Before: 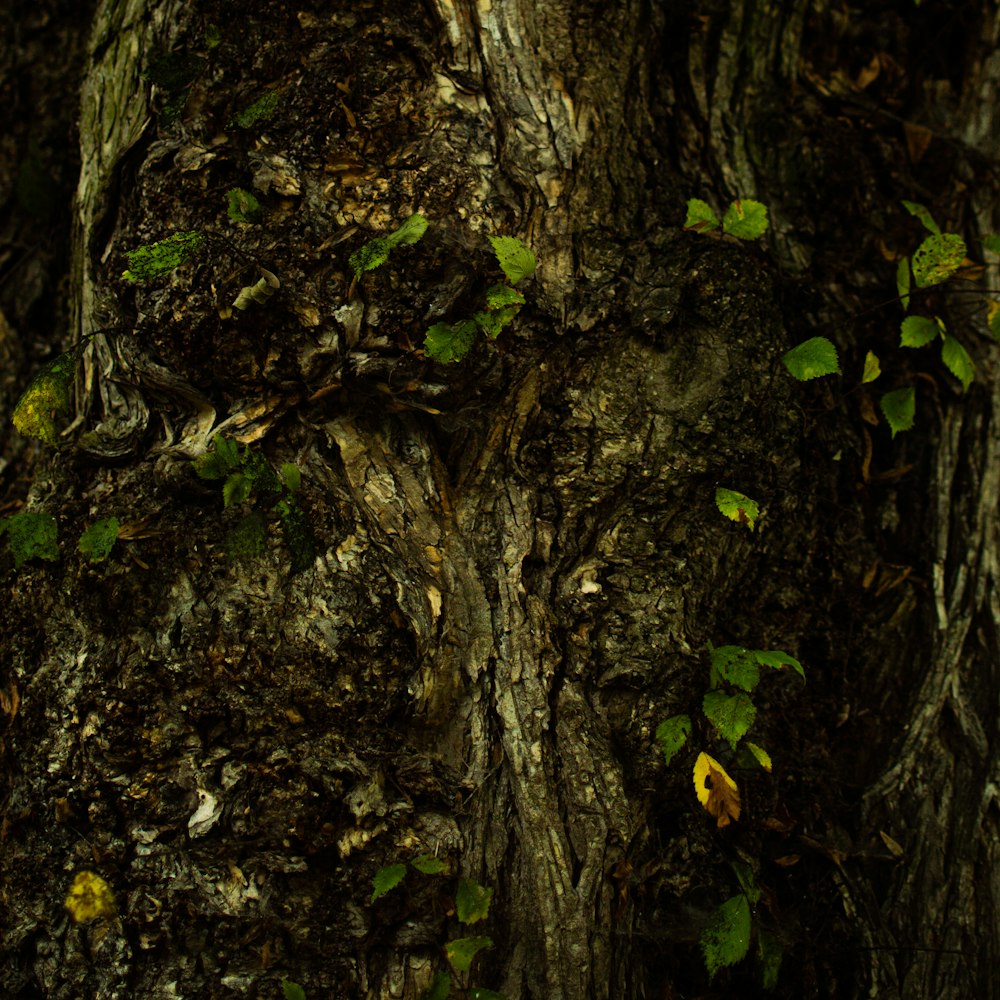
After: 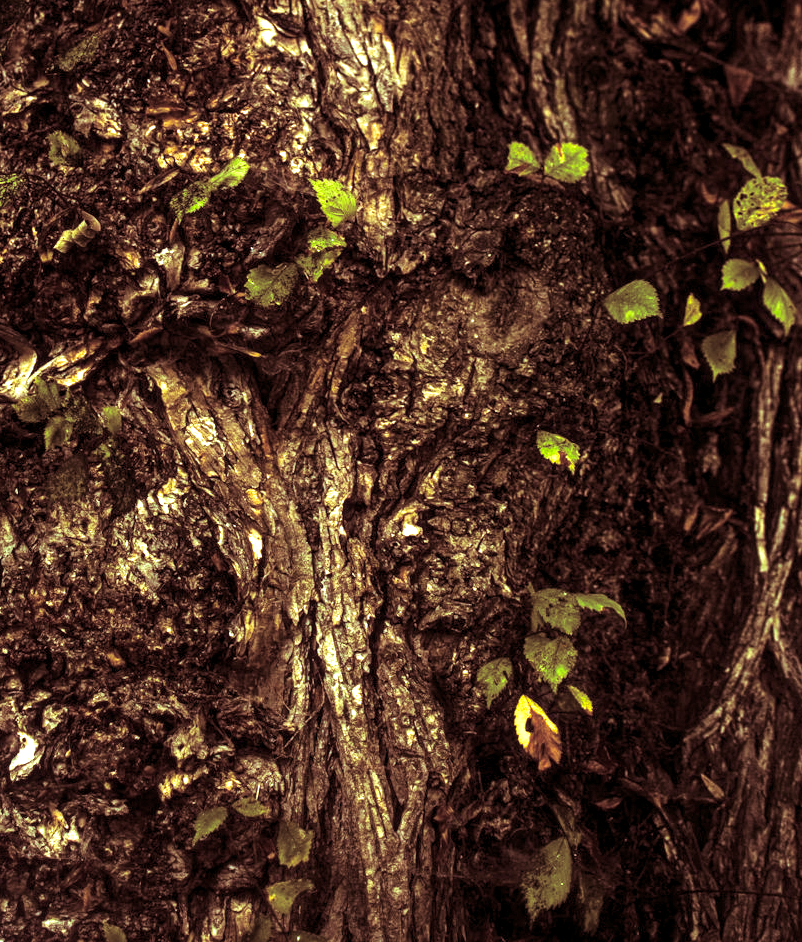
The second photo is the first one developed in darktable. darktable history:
crop and rotate: left 17.959%, top 5.771%, right 1.742%
exposure: black level correction 0, exposure 1.9 EV, compensate highlight preservation false
local contrast: on, module defaults
split-toning: compress 20%
